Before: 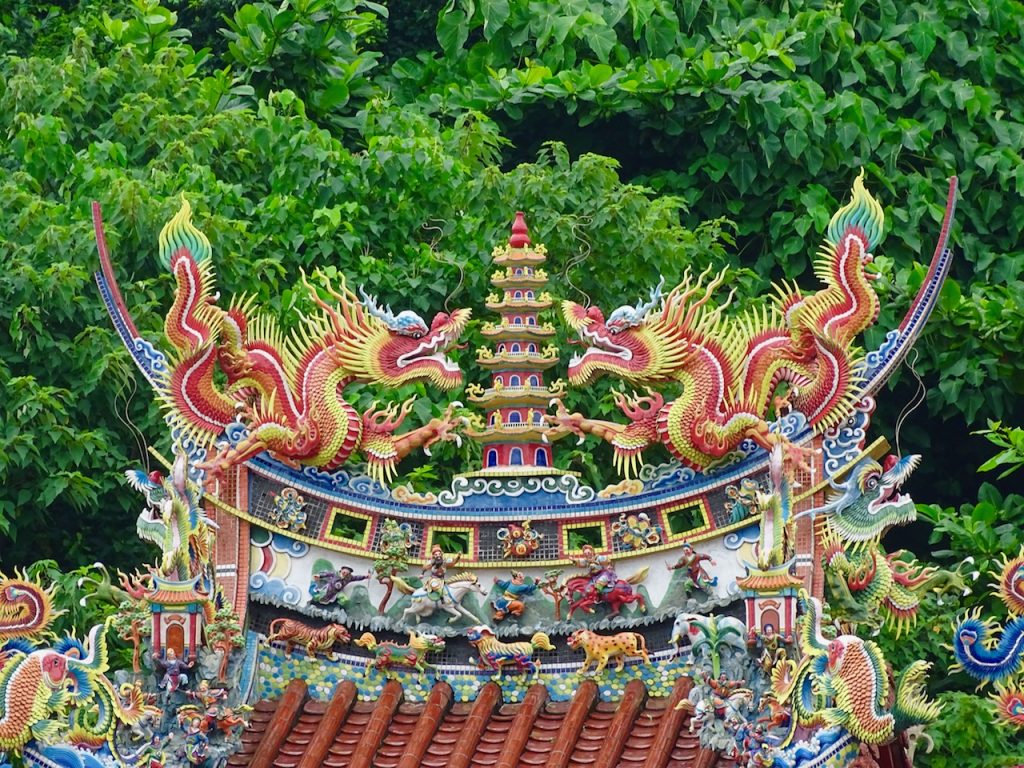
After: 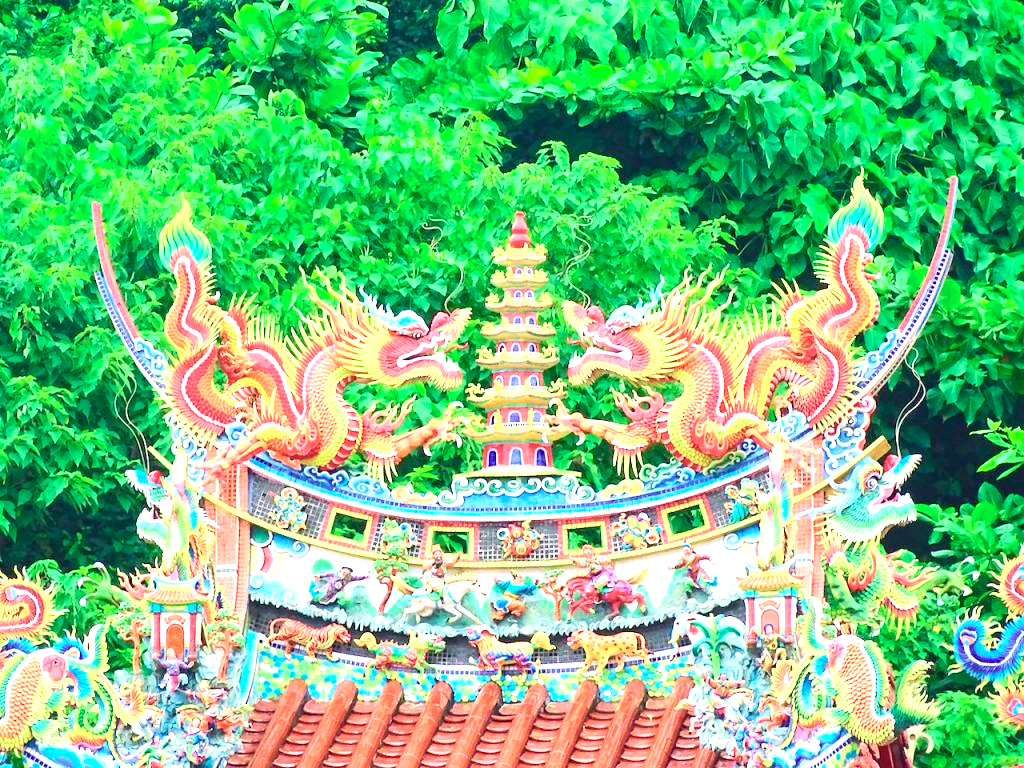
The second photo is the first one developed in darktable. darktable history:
tone curve: curves: ch0 [(0, 0) (0.051, 0.027) (0.096, 0.071) (0.219, 0.248) (0.428, 0.52) (0.596, 0.713) (0.727, 0.823) (0.859, 0.924) (1, 1)]; ch1 [(0, 0) (0.1, 0.038) (0.318, 0.221) (0.413, 0.325) (0.454, 0.41) (0.493, 0.478) (0.503, 0.501) (0.516, 0.515) (0.548, 0.575) (0.561, 0.596) (0.594, 0.647) (0.666, 0.701) (1, 1)]; ch2 [(0, 0) (0.453, 0.44) (0.479, 0.476) (0.504, 0.5) (0.52, 0.526) (0.557, 0.585) (0.583, 0.608) (0.824, 0.815) (1, 1)], color space Lab, independent channels, preserve colors none
exposure: black level correction 0, exposure 1.675 EV, compensate exposure bias true, compensate highlight preservation false
